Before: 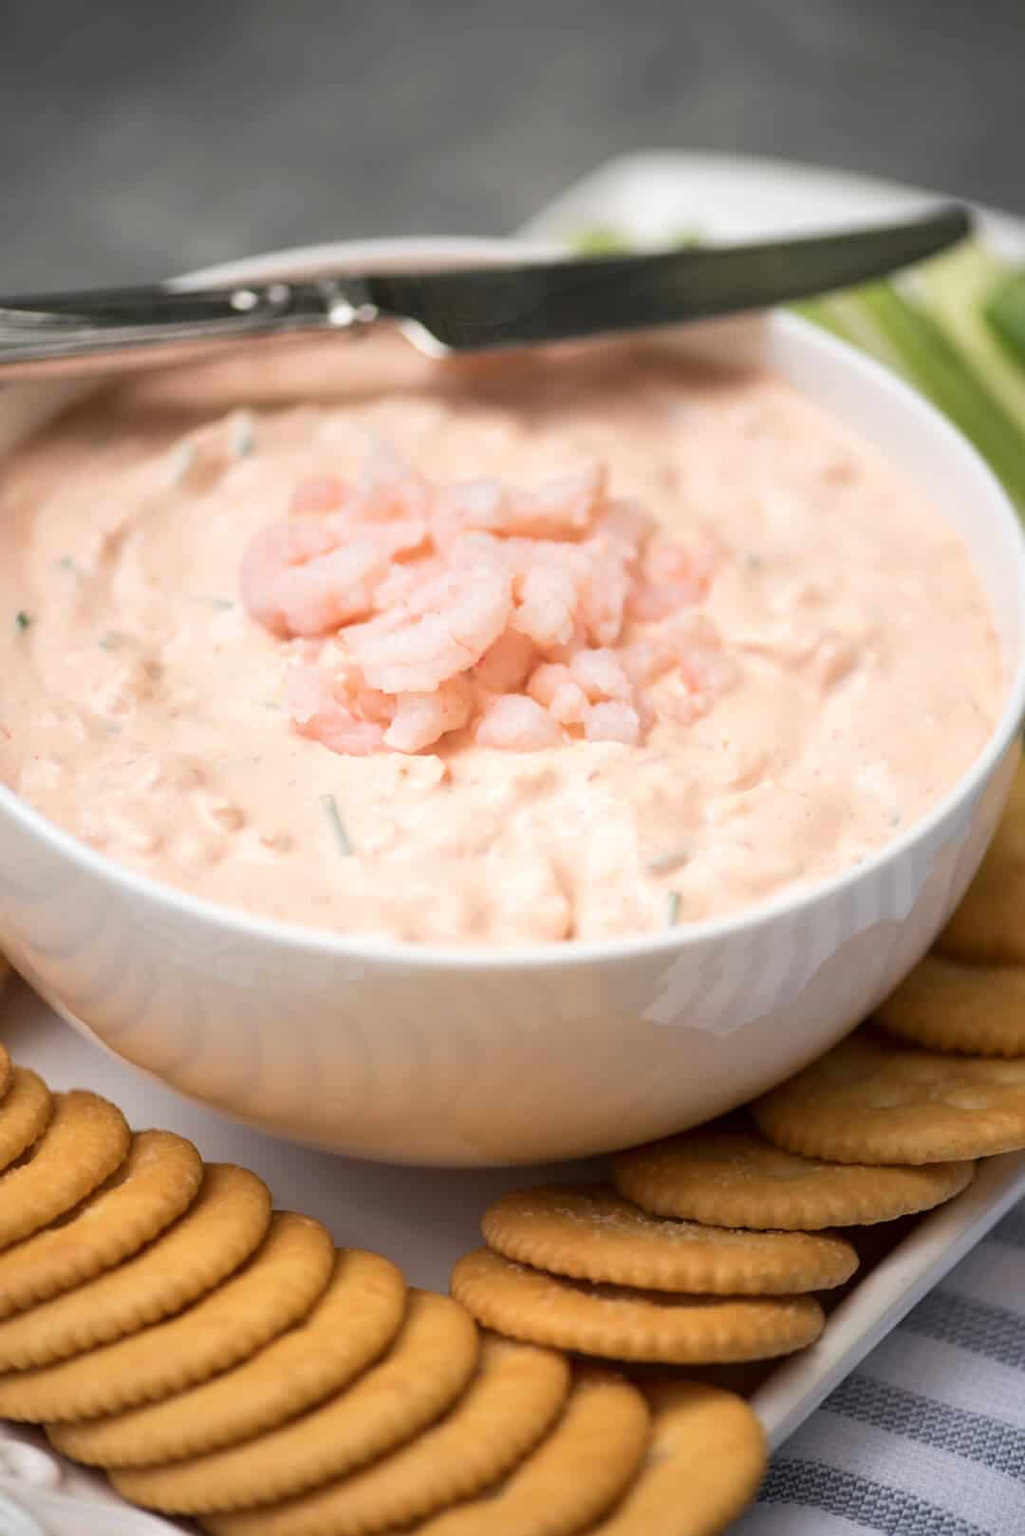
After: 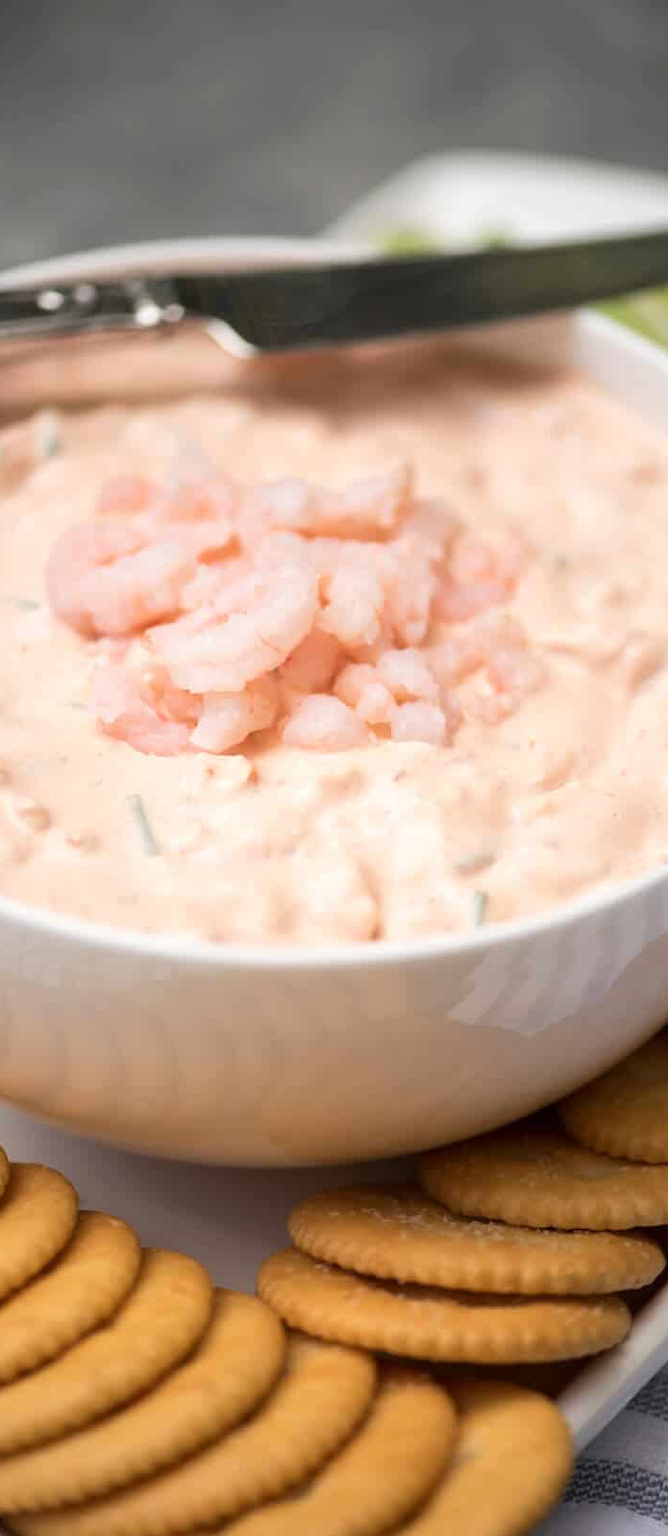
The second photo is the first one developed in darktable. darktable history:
crop and rotate: left 18.932%, right 15.878%
